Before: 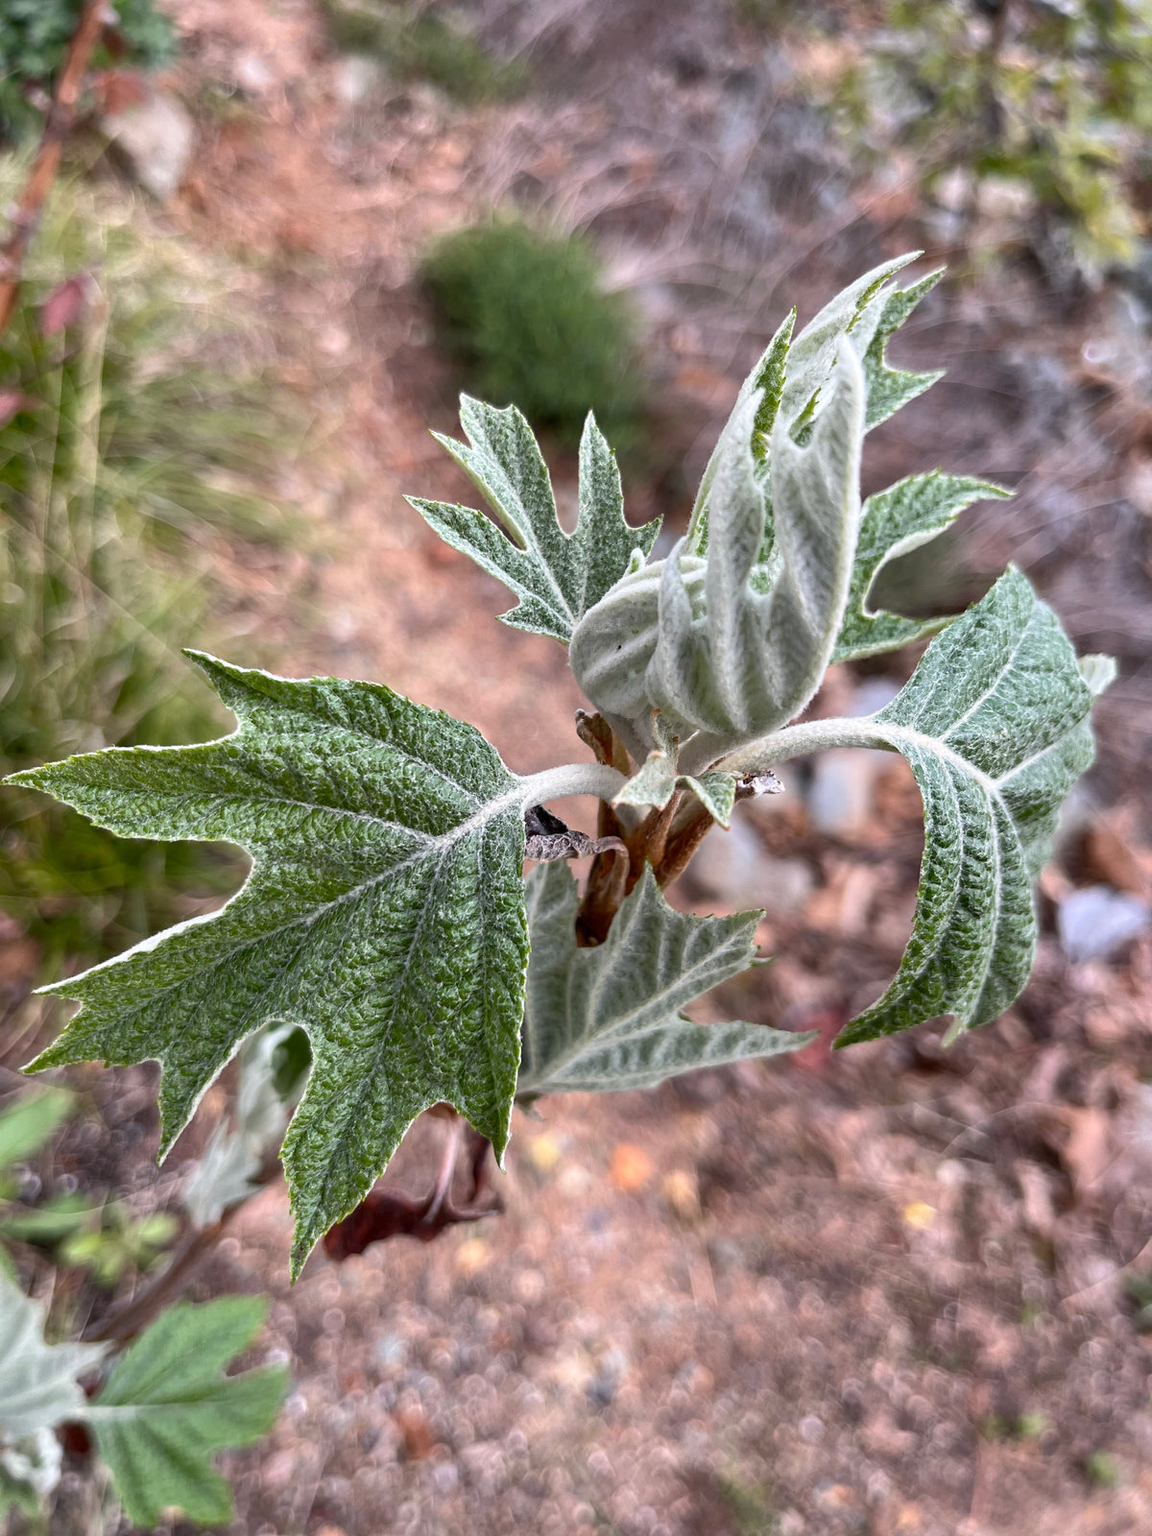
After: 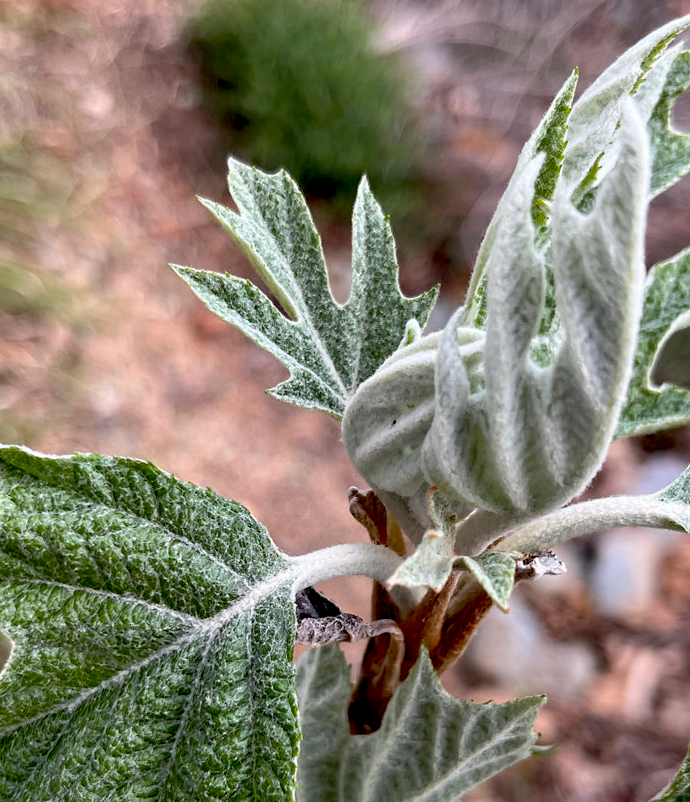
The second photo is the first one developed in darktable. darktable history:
exposure: black level correction 0.017, exposure -0.008 EV, compensate exposure bias true, compensate highlight preservation false
crop: left 20.947%, top 15.776%, right 21.482%, bottom 34.057%
